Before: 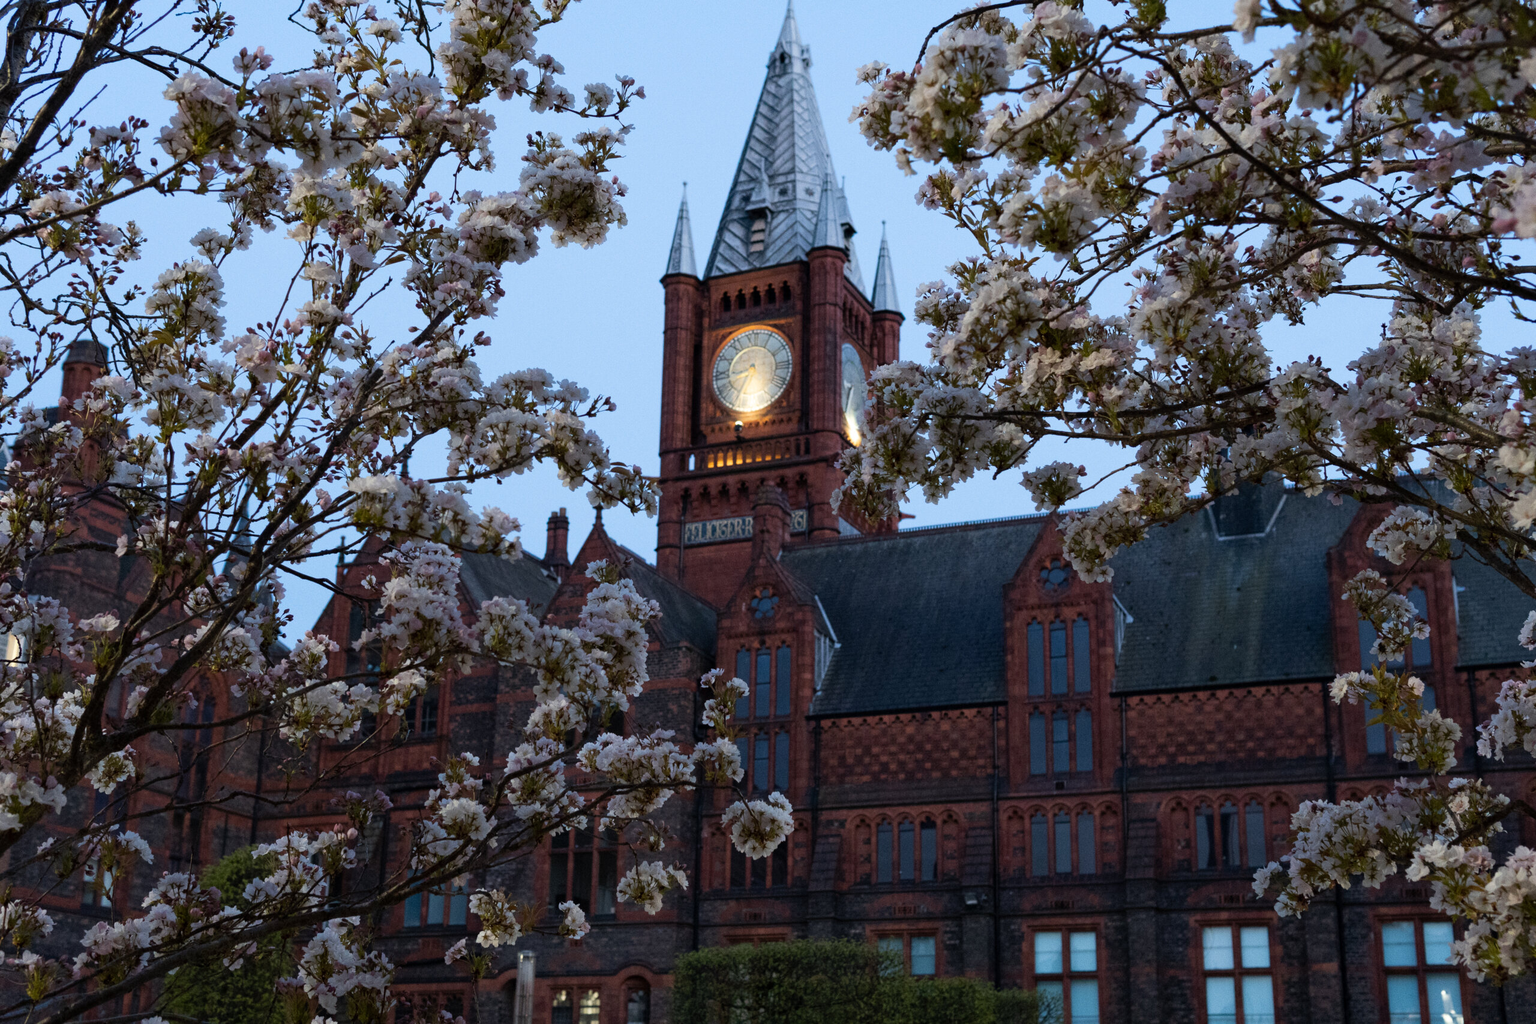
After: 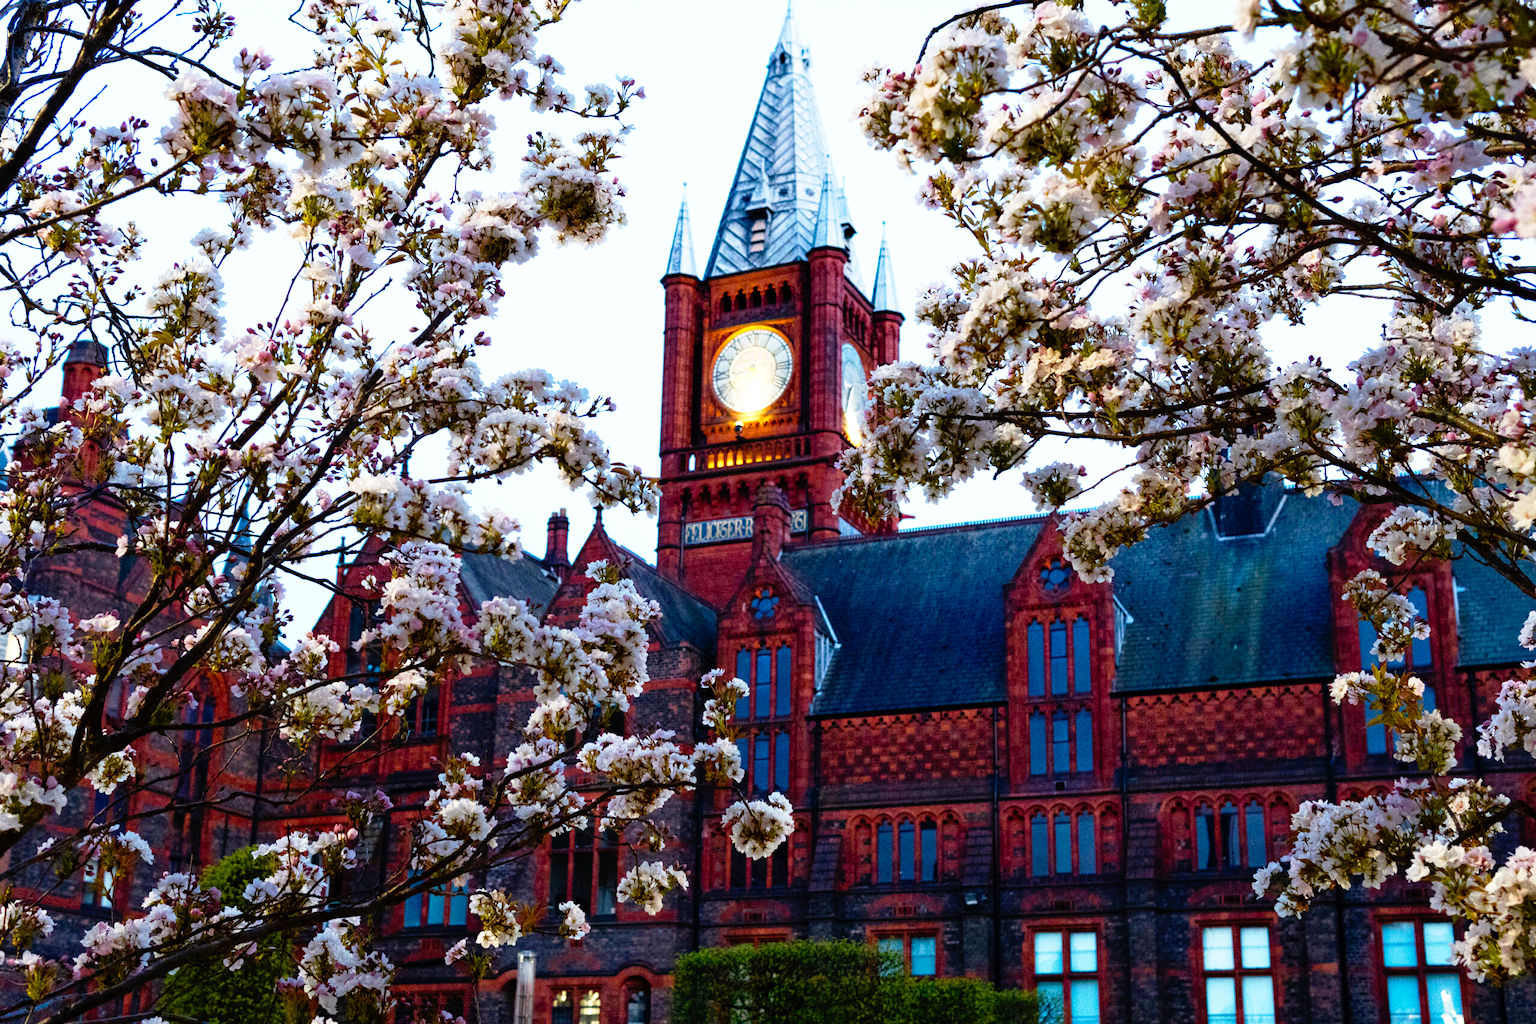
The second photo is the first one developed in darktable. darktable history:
base curve: curves: ch0 [(0, 0) (0.012, 0.01) (0.073, 0.168) (0.31, 0.711) (0.645, 0.957) (1, 1)], preserve colors none
levels: levels [0, 0.498, 0.996]
color balance rgb: power › luminance -3.545%, power › hue 138.96°, highlights gain › chroma 3.027%, highlights gain › hue 77.18°, linear chroma grading › global chroma 10.553%, perceptual saturation grading › global saturation 20%, perceptual saturation grading › highlights -25.789%, perceptual saturation grading › shadows 49.988%, perceptual brilliance grading › global brilliance 10.685%
